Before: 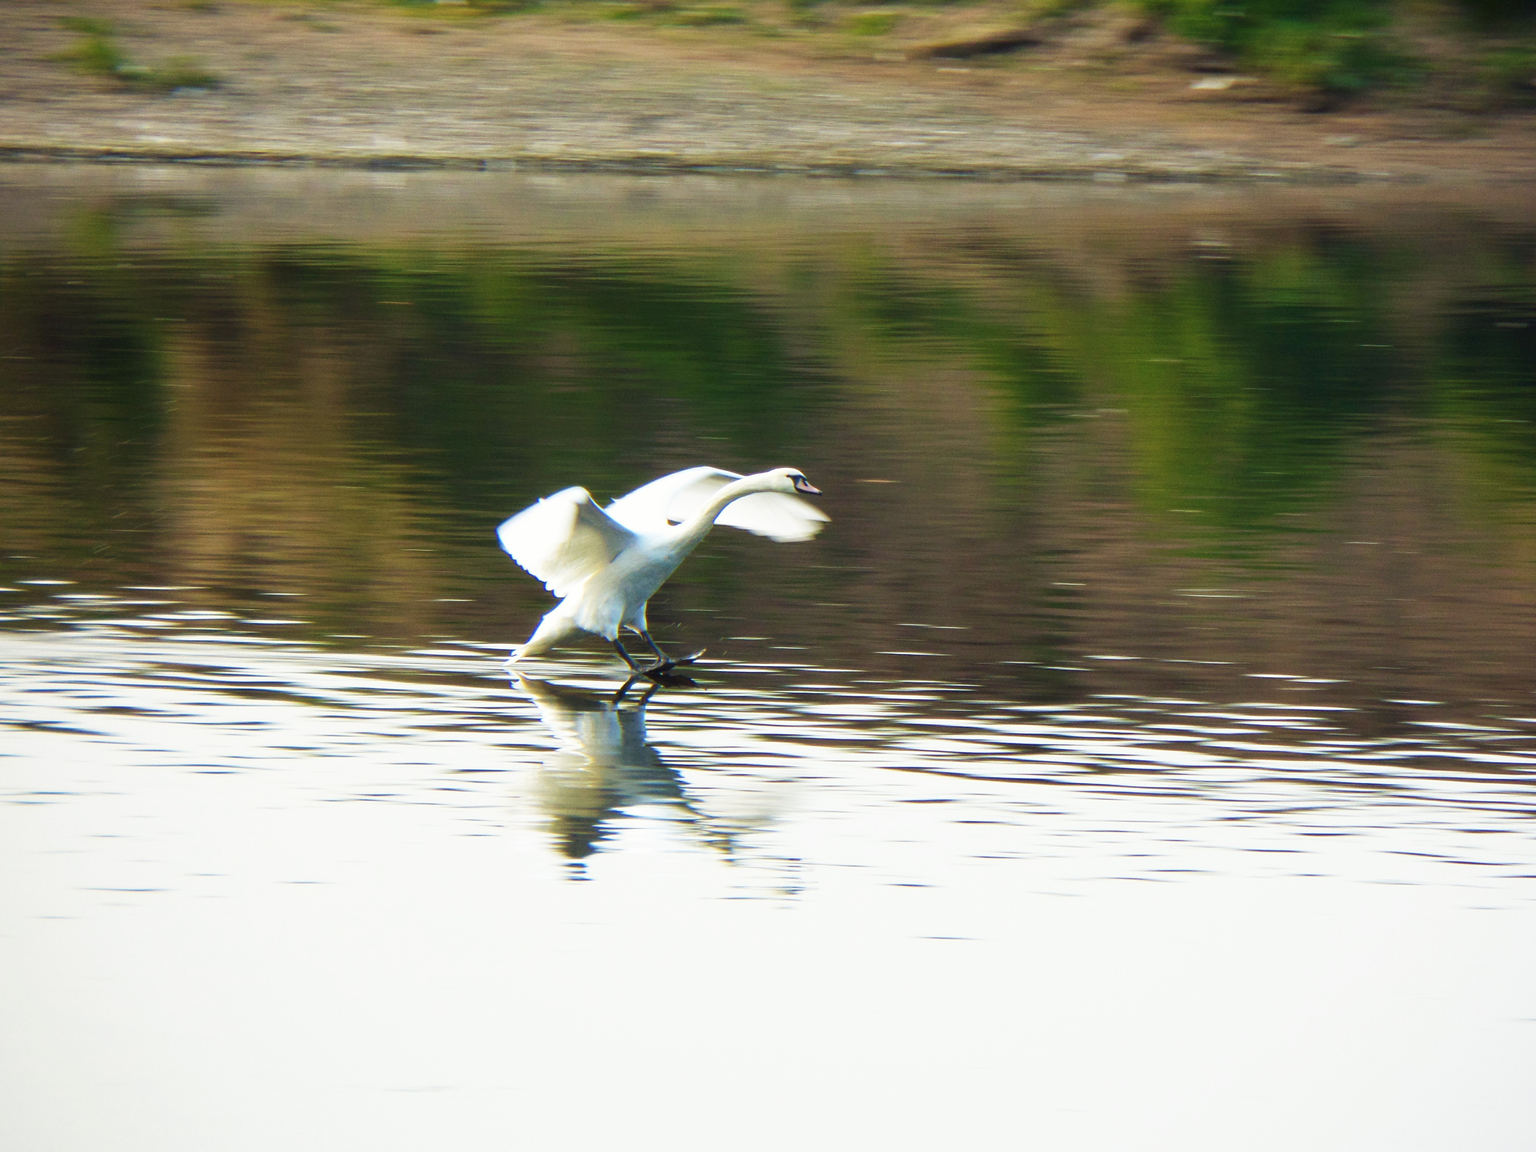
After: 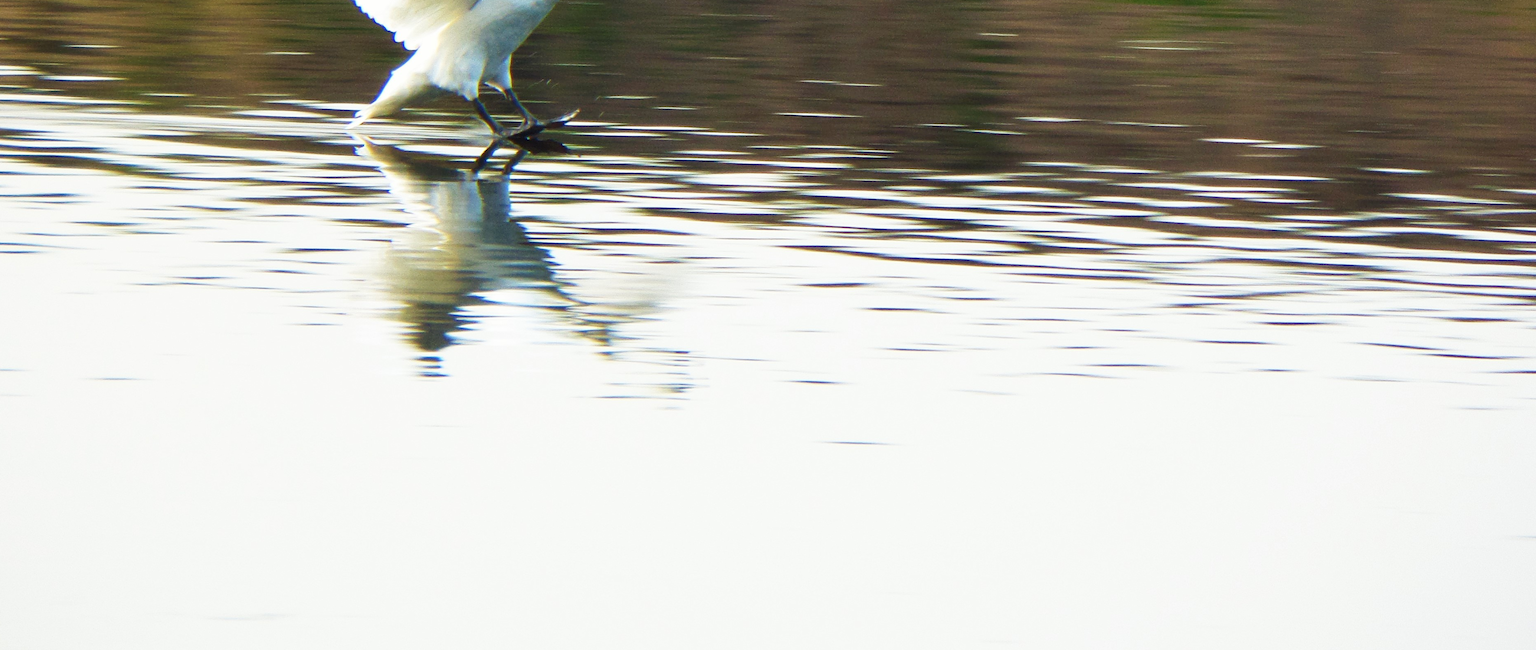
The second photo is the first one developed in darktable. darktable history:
crop and rotate: left 13.306%, top 48.129%, bottom 2.928%
contrast brightness saturation: contrast 0.05
